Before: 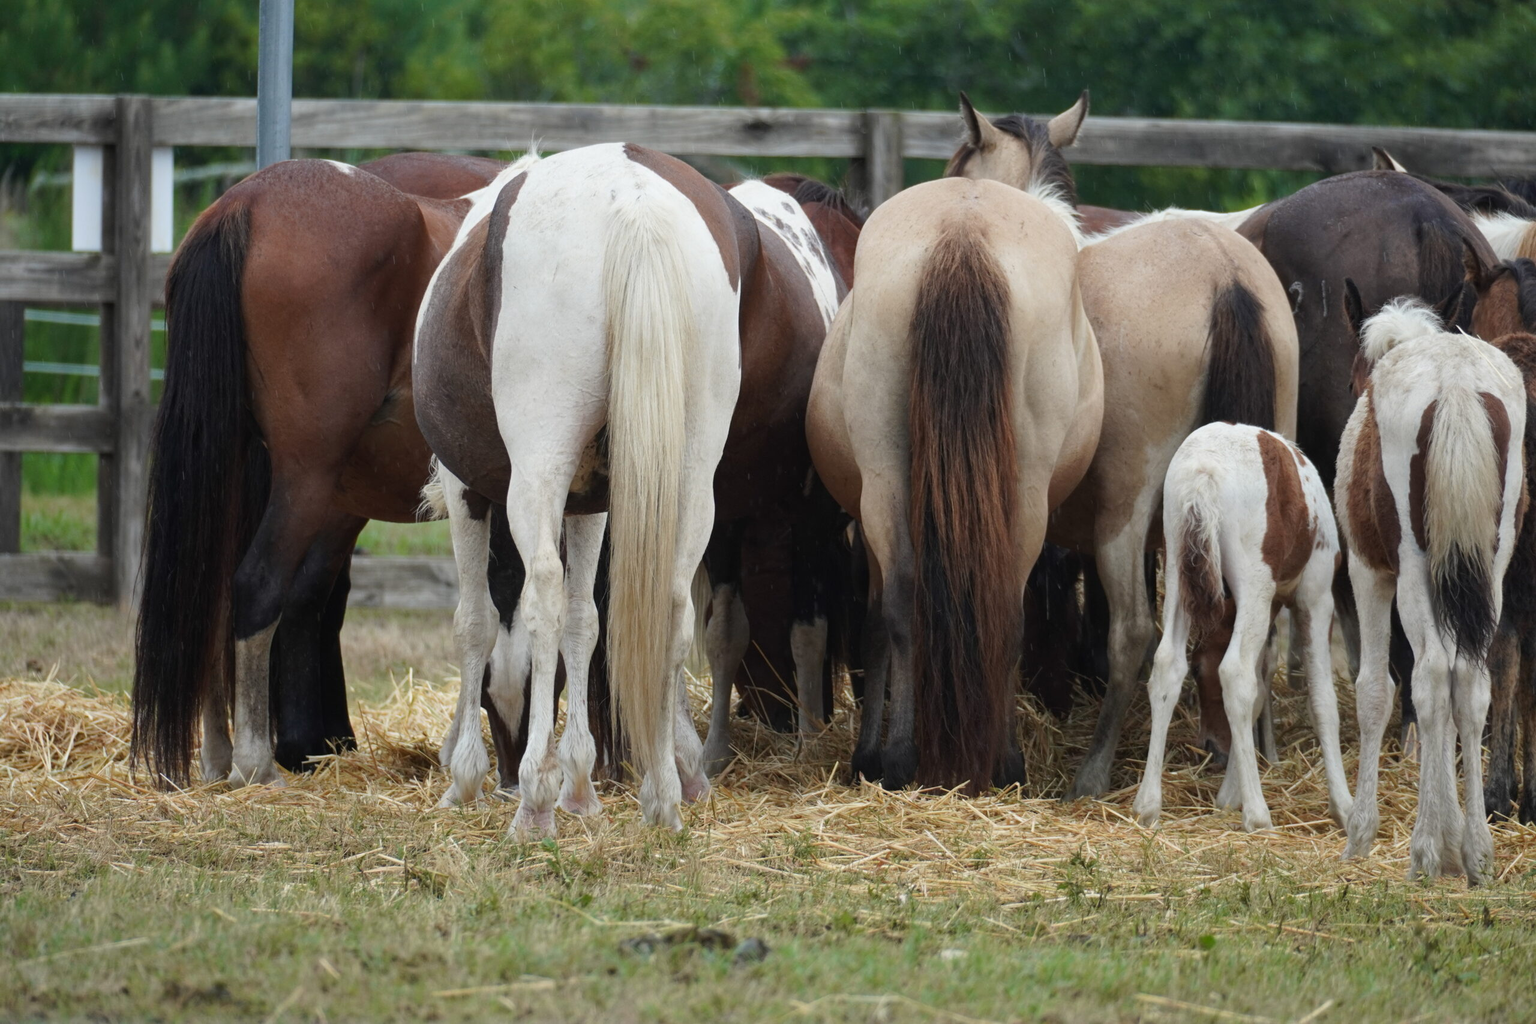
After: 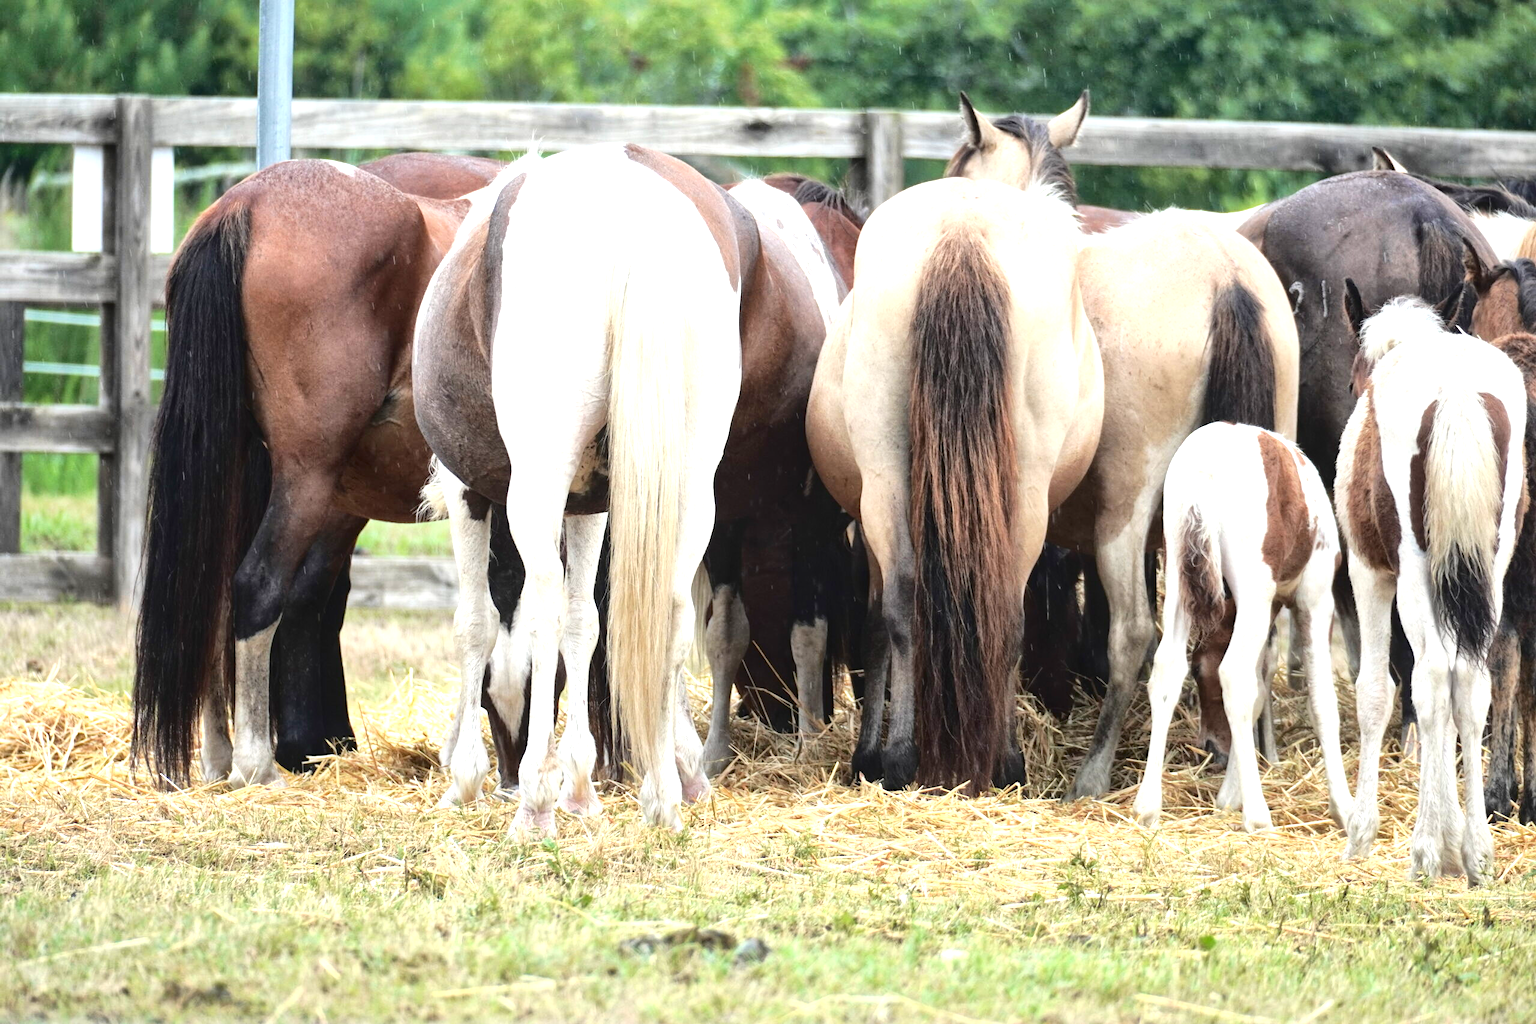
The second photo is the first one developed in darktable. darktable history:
exposure: black level correction 0.001, exposure 1.399 EV, compensate highlight preservation false
local contrast: mode bilateral grid, contrast 20, coarseness 49, detail 150%, midtone range 0.2
tone curve: curves: ch0 [(0, 0) (0.003, 0.072) (0.011, 0.073) (0.025, 0.072) (0.044, 0.076) (0.069, 0.089) (0.1, 0.103) (0.136, 0.123) (0.177, 0.158) (0.224, 0.21) (0.277, 0.275) (0.335, 0.372) (0.399, 0.463) (0.468, 0.556) (0.543, 0.633) (0.623, 0.712) (0.709, 0.795) (0.801, 0.869) (0.898, 0.942) (1, 1)], color space Lab, independent channels, preserve colors none
